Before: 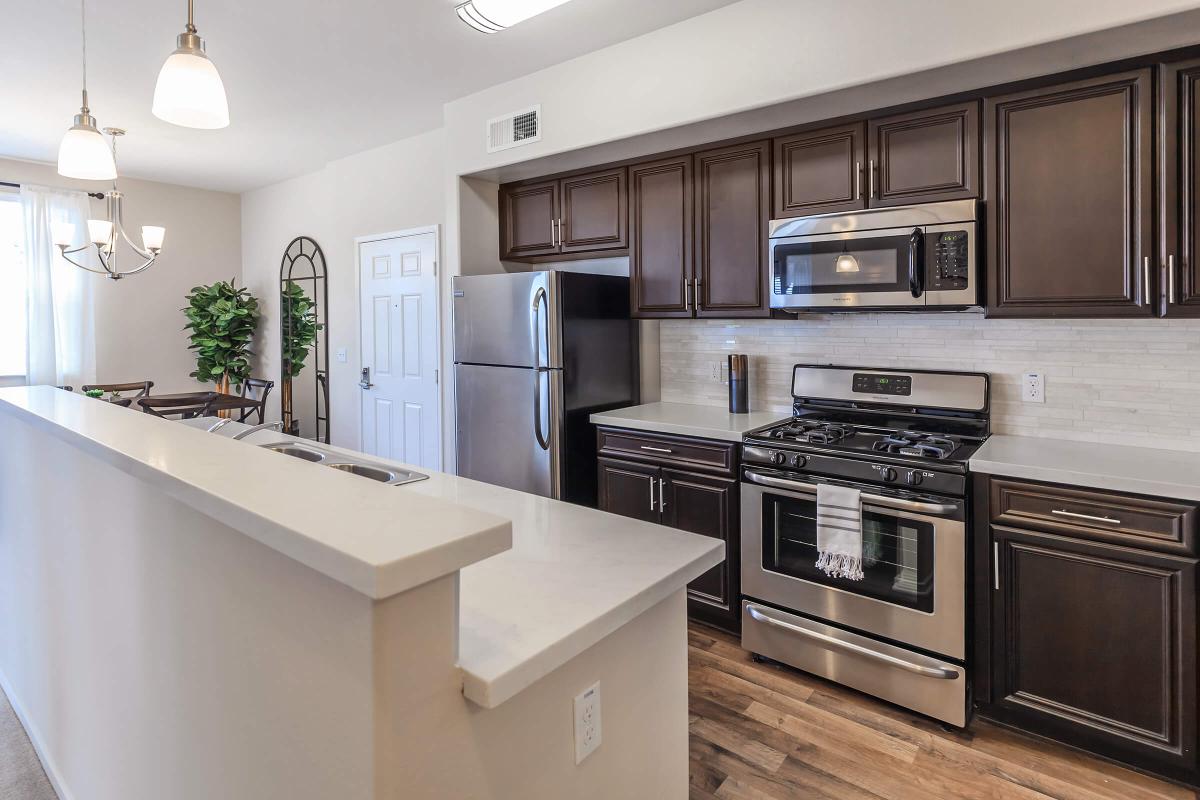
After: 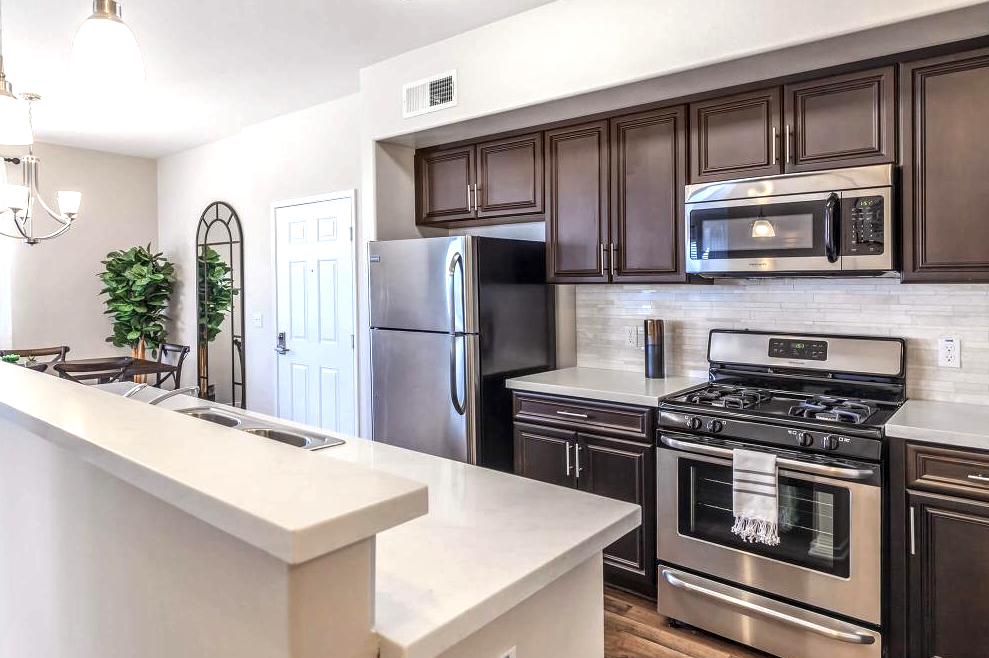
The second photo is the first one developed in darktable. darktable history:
crop and rotate: left 7.038%, top 4.435%, right 10.534%, bottom 13.226%
exposure: black level correction 0, exposure 0.499 EV, compensate exposure bias true, compensate highlight preservation false
local contrast: detail 130%
